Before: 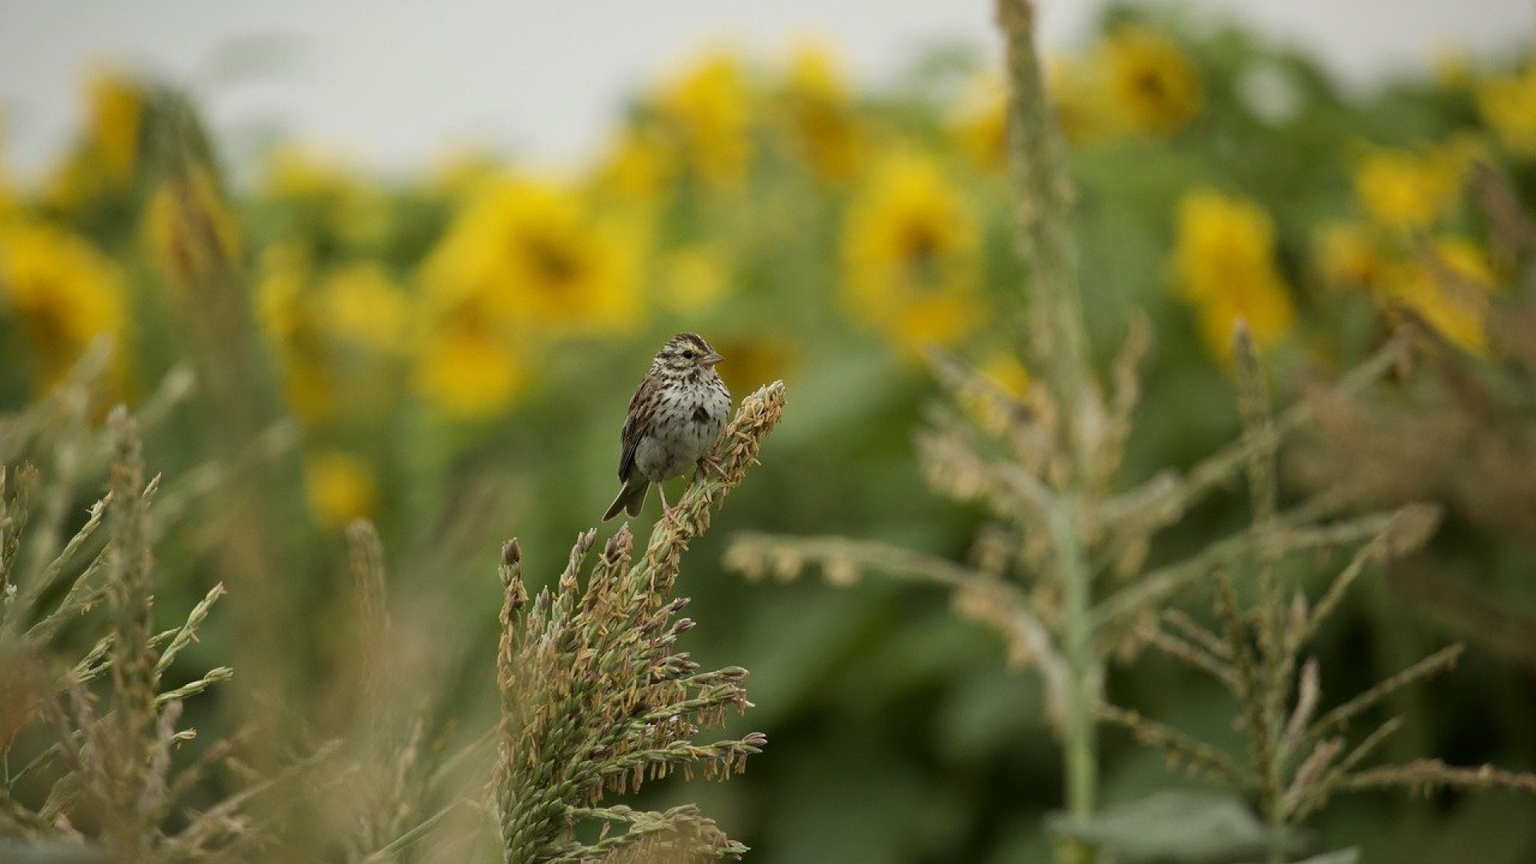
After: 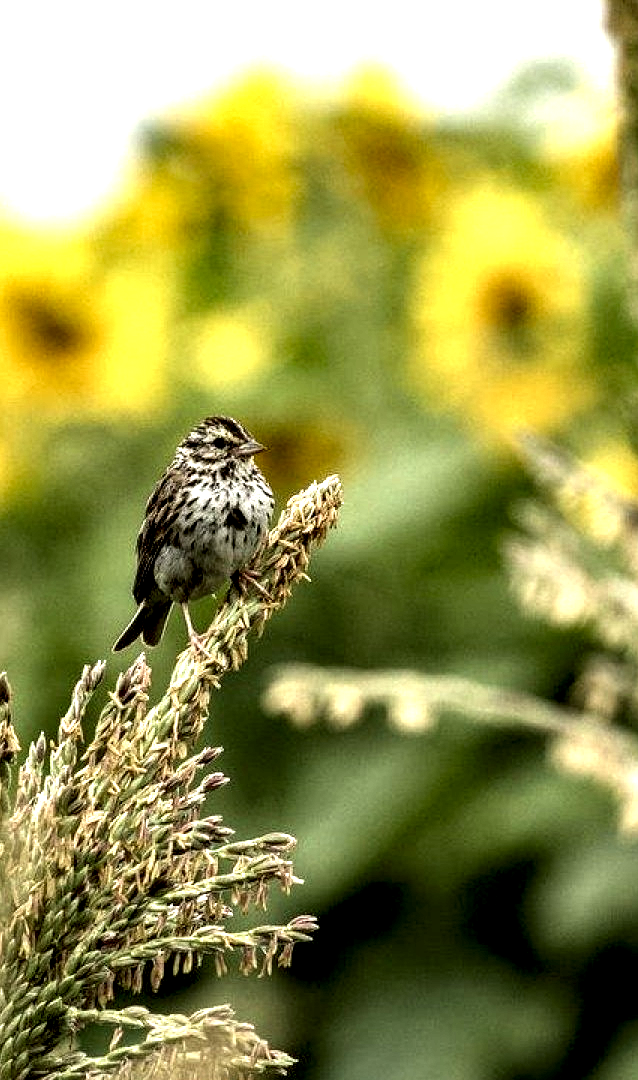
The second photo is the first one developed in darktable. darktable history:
exposure: black level correction 0, exposure 0.95 EV, compensate exposure bias true, compensate highlight preservation false
local contrast: shadows 185%, detail 225%
crop: left 33.36%, right 33.36%
